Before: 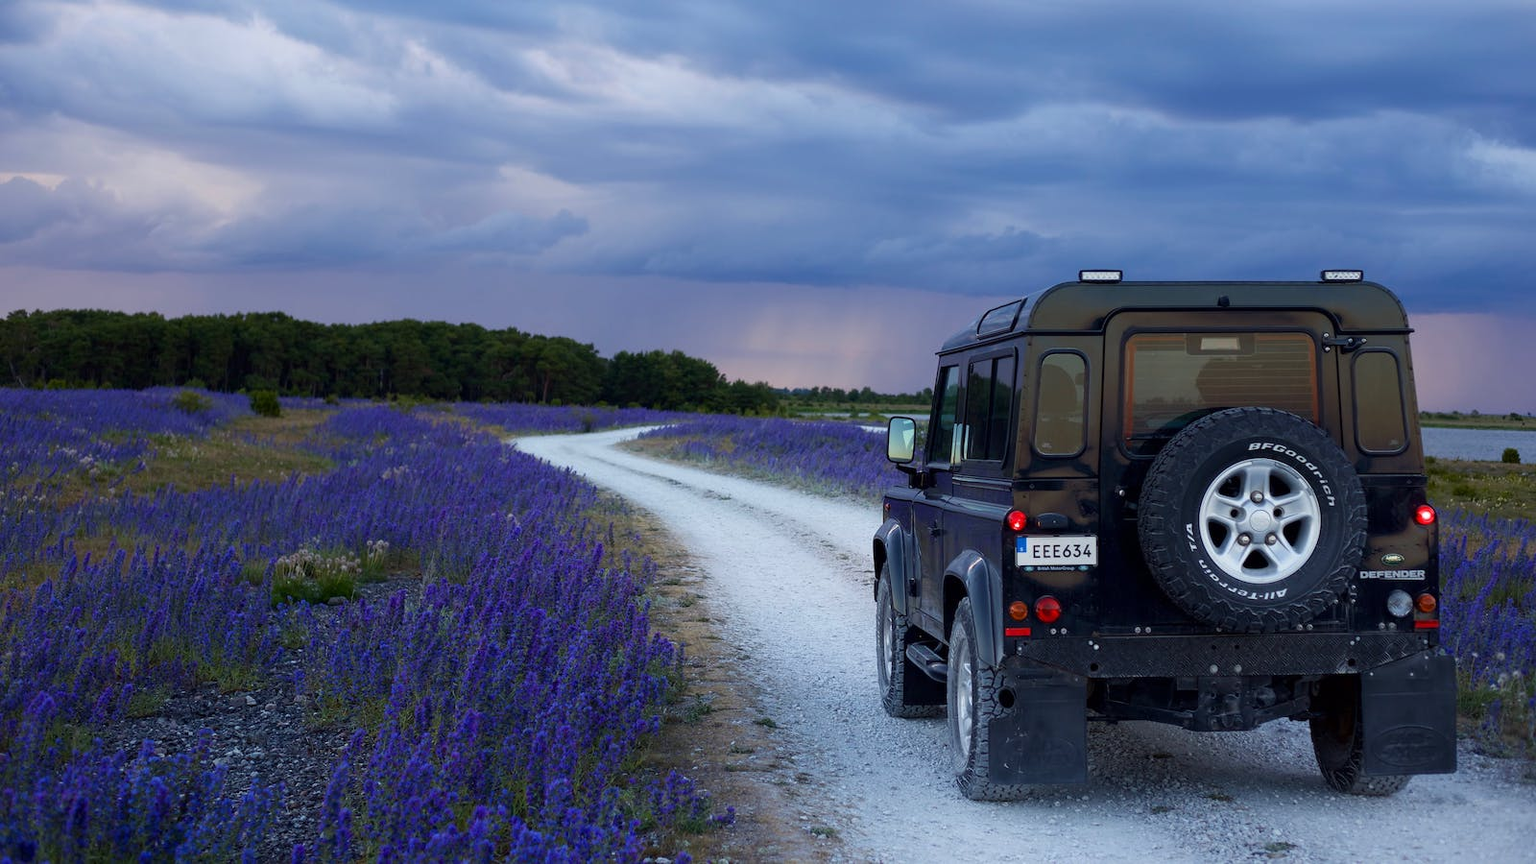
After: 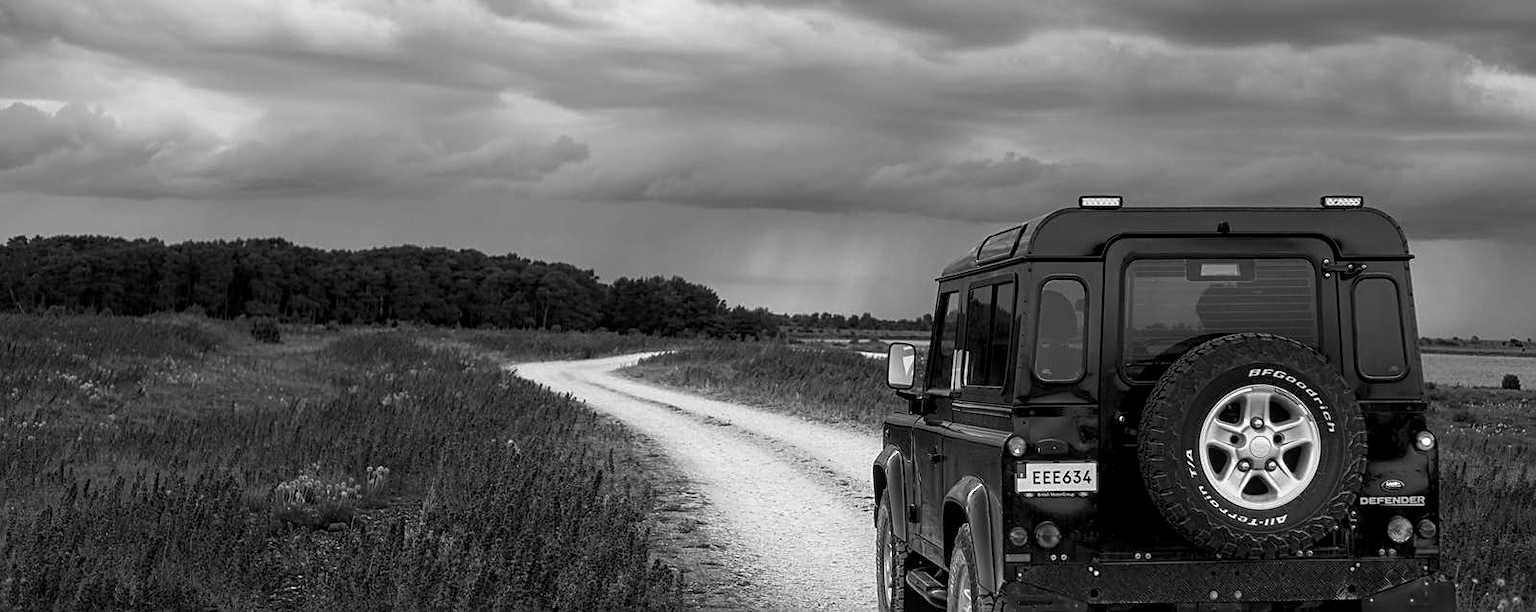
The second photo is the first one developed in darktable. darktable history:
color balance rgb: highlights gain › chroma 2.007%, highlights gain › hue 71.53°, shadows fall-off 101.18%, linear chroma grading › global chroma 9.145%, perceptual saturation grading › global saturation 20%, perceptual saturation grading › highlights -49.147%, perceptual saturation grading › shadows 24.811%, perceptual brilliance grading › global brilliance -17.837%, perceptual brilliance grading › highlights 28.051%, mask middle-gray fulcrum 23.146%, contrast -9.472%
exposure: exposure 0.202 EV, compensate highlight preservation false
contrast brightness saturation: saturation -0.98
crop and rotate: top 8.584%, bottom 20.495%
sharpen: on, module defaults
color correction: highlights b* -0.056, saturation 0.981
local contrast: on, module defaults
